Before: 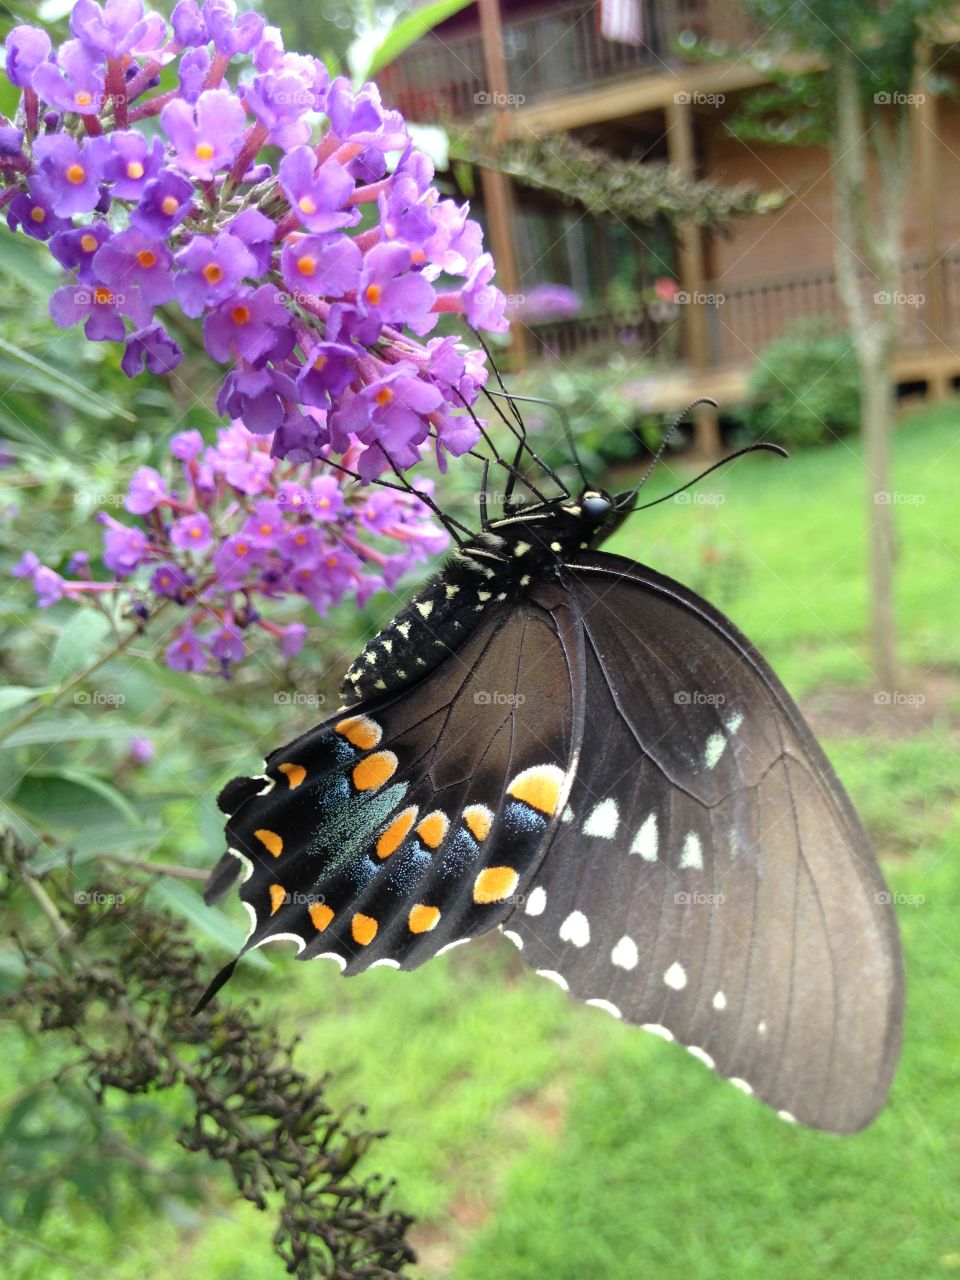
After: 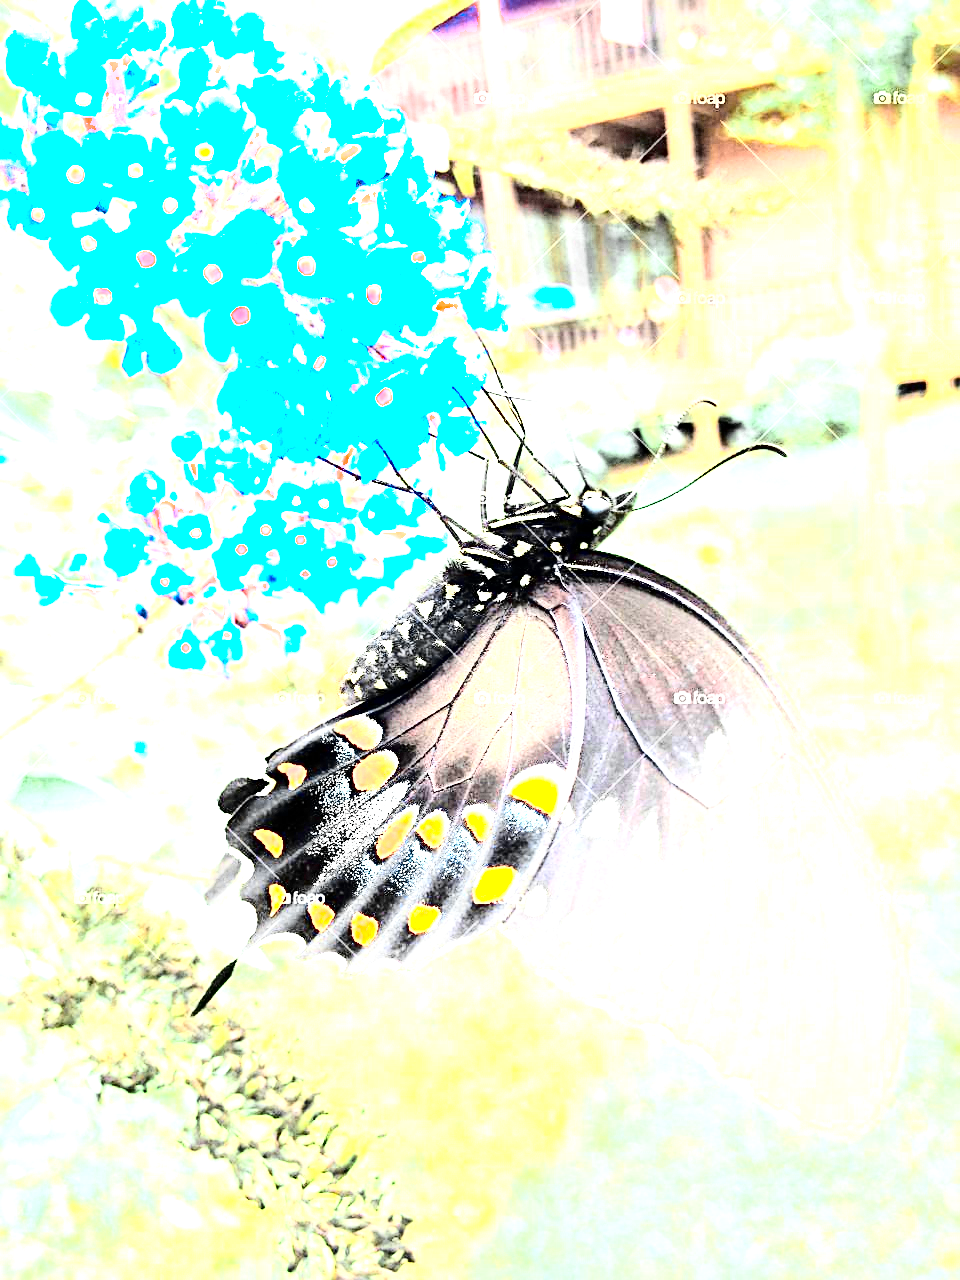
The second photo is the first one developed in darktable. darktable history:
tone equalizer: -8 EV -0.715 EV, -7 EV -0.679 EV, -6 EV -0.566 EV, -5 EV -0.36 EV, -3 EV 0.367 EV, -2 EV 0.6 EV, -1 EV 0.687 EV, +0 EV 0.748 EV
tone curve: curves: ch0 [(0, 0) (0.004, 0) (0.133, 0.071) (0.325, 0.456) (0.832, 0.957) (1, 1)], color space Lab, independent channels, preserve colors none
color zones: curves: ch0 [(0.257, 0.558) (0.75, 0.565)]; ch1 [(0.004, 0.857) (0.14, 0.416) (0.257, 0.695) (0.442, 0.032) (0.736, 0.266) (0.891, 0.741)]; ch2 [(0, 0.623) (0.112, 0.436) (0.271, 0.474) (0.516, 0.64) (0.743, 0.286)]
contrast equalizer: y [[0.579, 0.58, 0.505, 0.5, 0.5, 0.5], [0.5 ×6], [0.5 ×6], [0 ×6], [0 ×6]]
exposure: exposure 2.179 EV, compensate highlight preservation false
sharpen: radius 3.082
